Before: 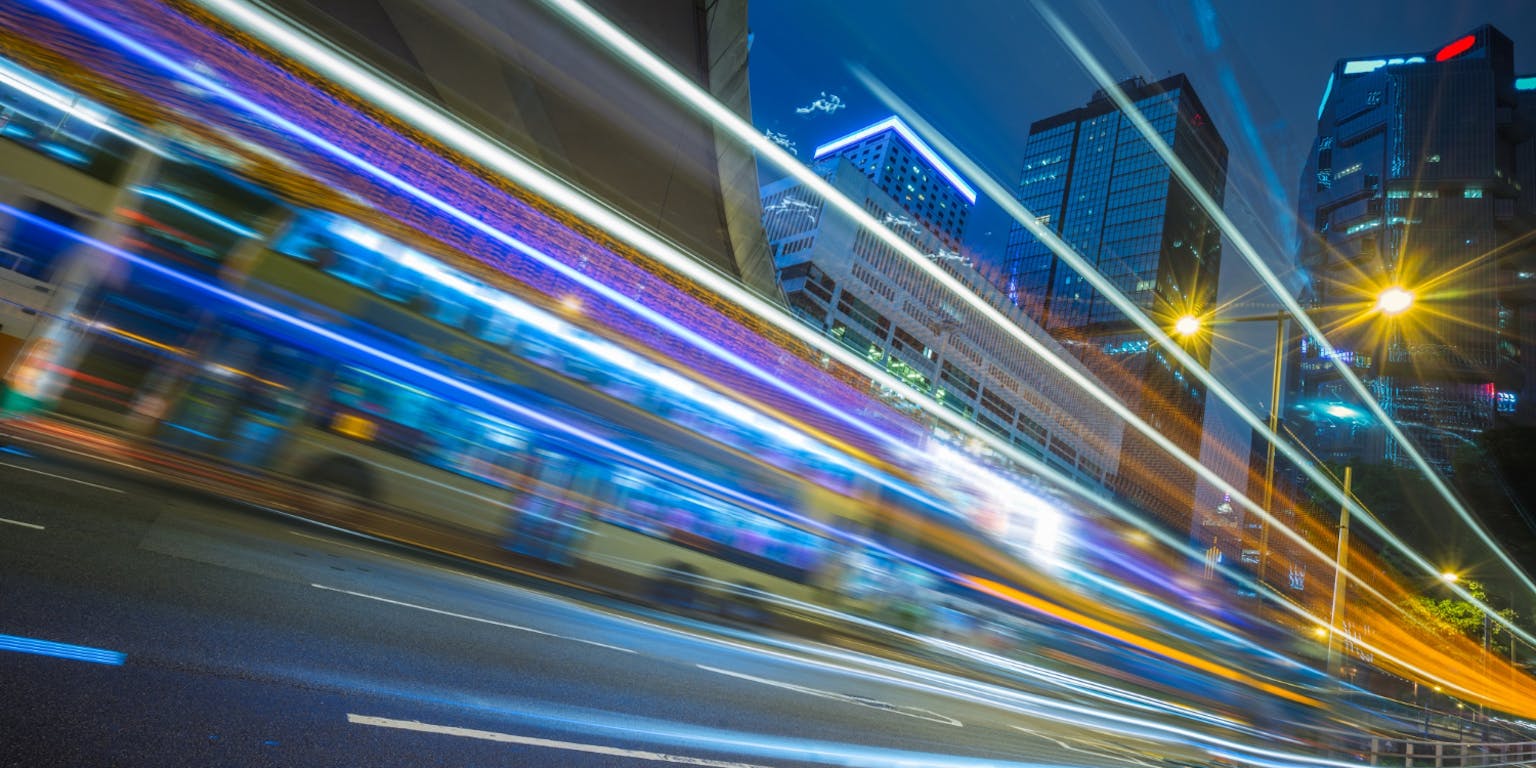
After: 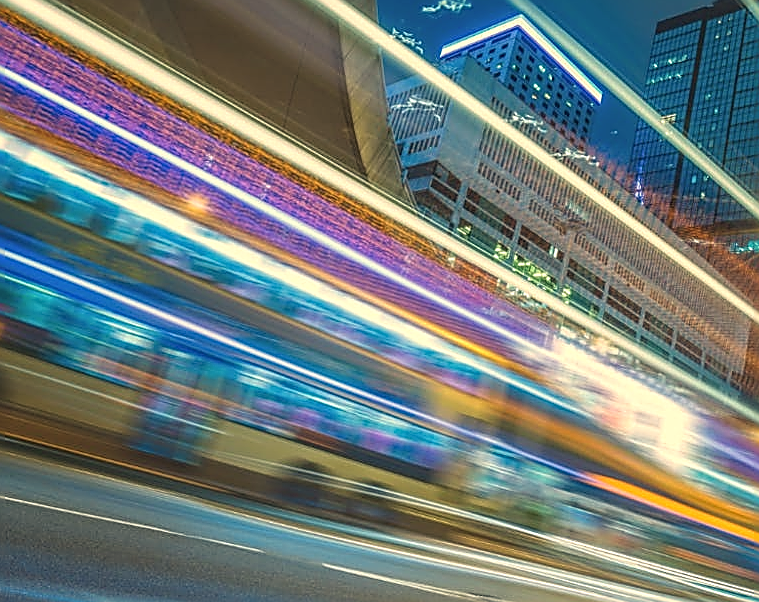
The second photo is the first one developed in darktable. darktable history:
sharpen: radius 1.685, amount 1.294
local contrast: detail 110%
exposure: black level correction -0.005, exposure 0.054 EV, compensate highlight preservation false
white balance: red 1.138, green 0.996, blue 0.812
crop and rotate: angle 0.02°, left 24.353%, top 13.219%, right 26.156%, bottom 8.224%
